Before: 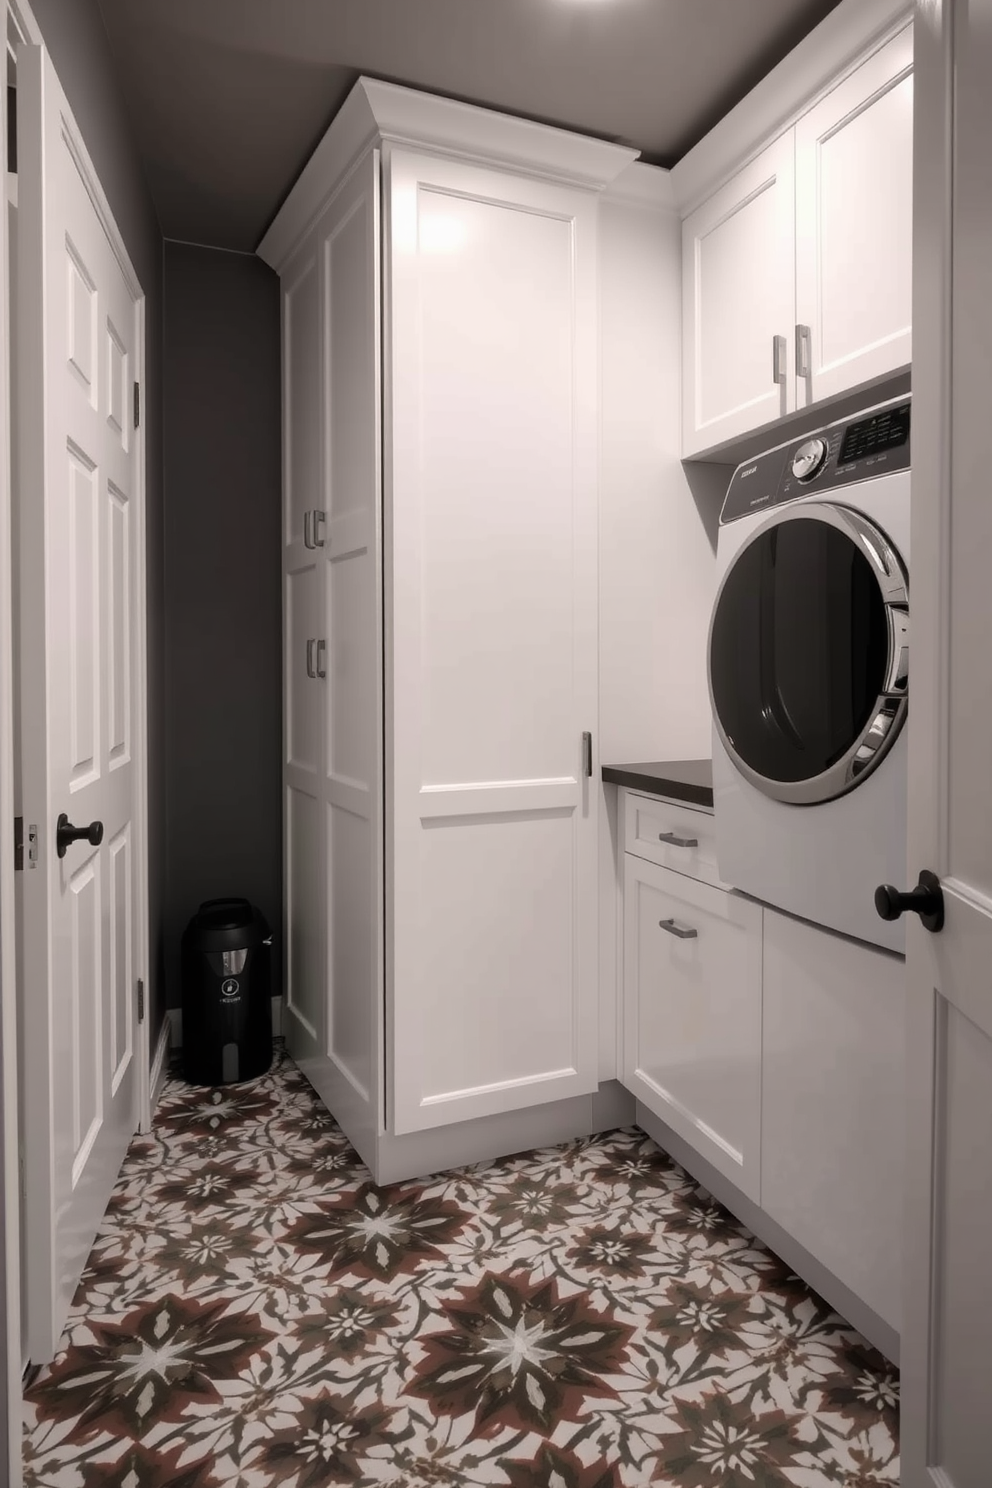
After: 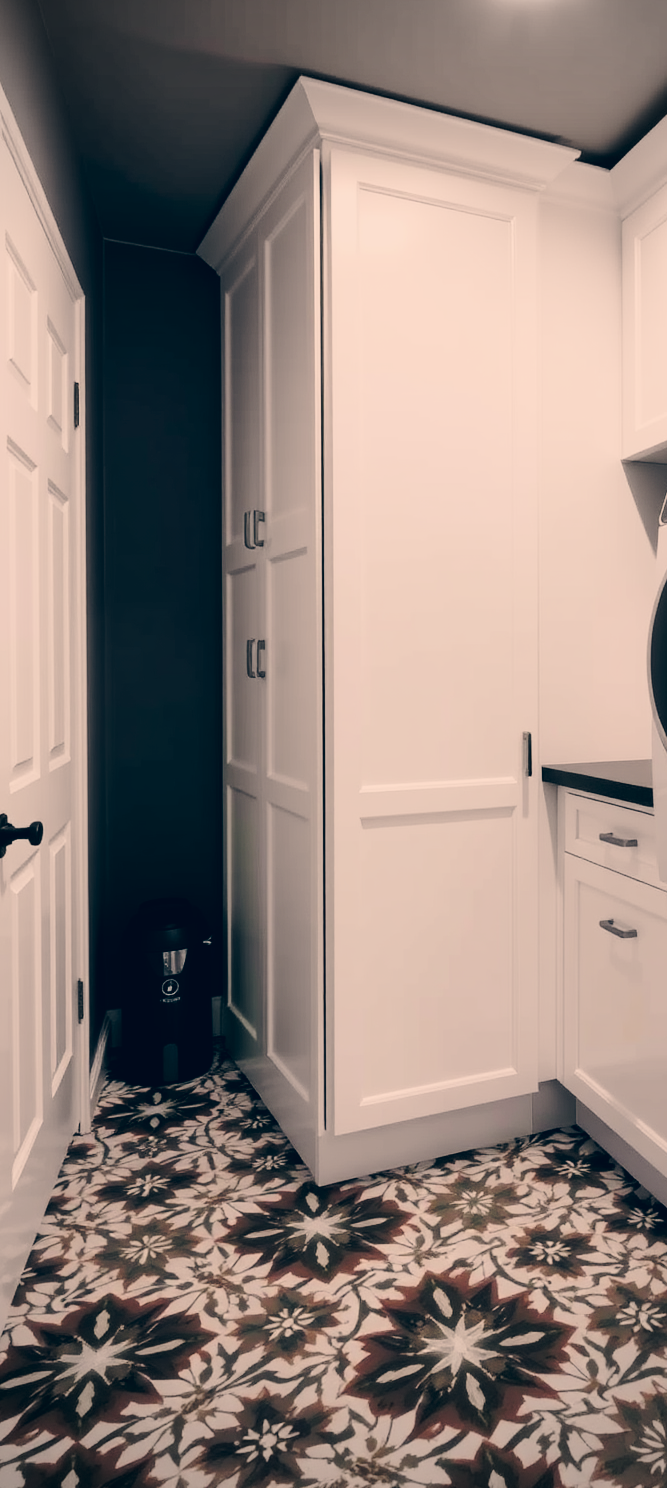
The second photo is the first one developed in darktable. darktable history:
color correction: highlights a* 10.33, highlights b* 14.46, shadows a* -10.12, shadows b* -14.82
tone curve: curves: ch0 [(0, 0) (0.114, 0.083) (0.303, 0.285) (0.447, 0.51) (0.602, 0.697) (0.772, 0.866) (0.999, 0.978)]; ch1 [(0, 0) (0.389, 0.352) (0.458, 0.433) (0.486, 0.474) (0.509, 0.505) (0.535, 0.528) (0.57, 0.579) (0.696, 0.706) (1, 1)]; ch2 [(0, 0) (0.369, 0.388) (0.449, 0.431) (0.501, 0.5) (0.528, 0.527) (0.589, 0.608) (0.697, 0.721) (1, 1)], preserve colors none
crop and rotate: left 6.241%, right 26.498%
filmic rgb: black relative exposure -7.65 EV, white relative exposure 4.56 EV, hardness 3.61
vignetting: on, module defaults
